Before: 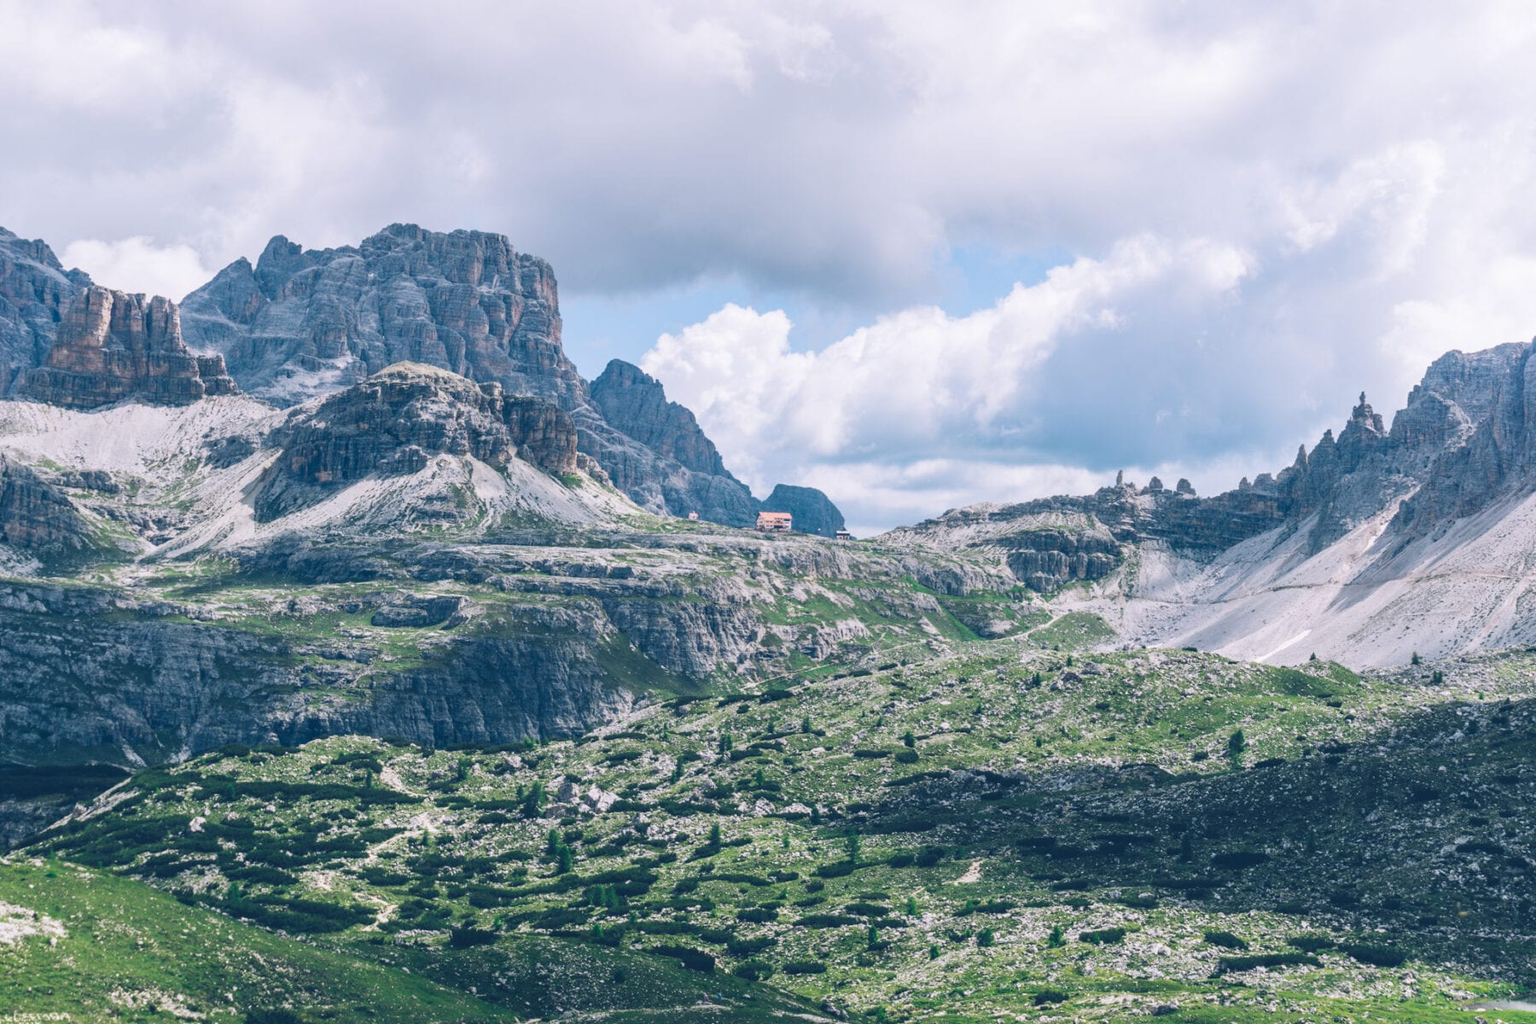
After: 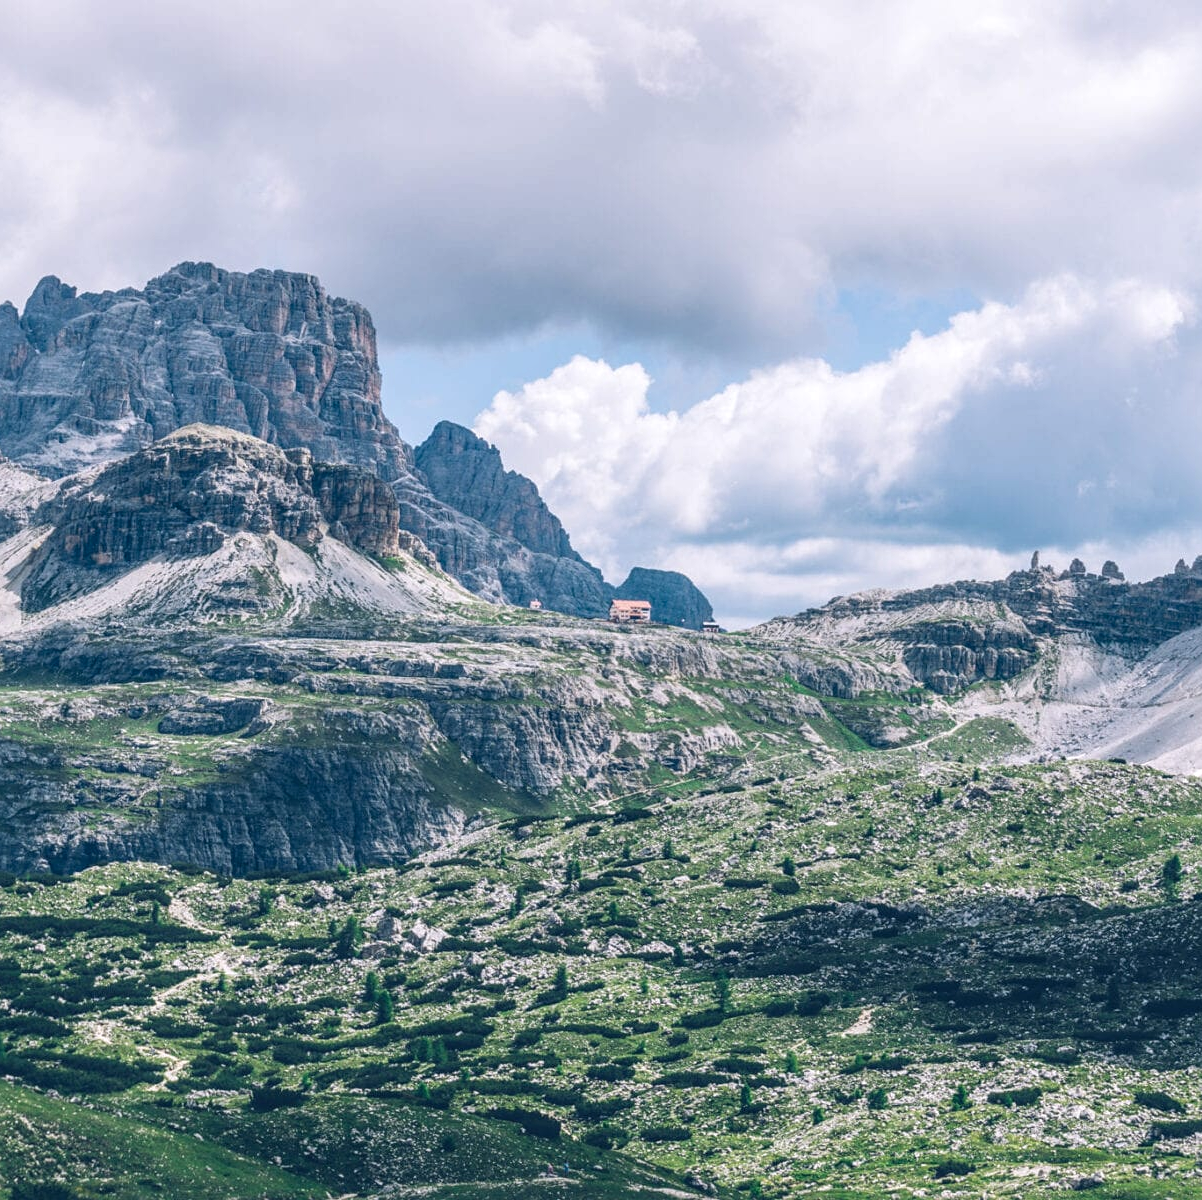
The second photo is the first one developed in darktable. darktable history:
sharpen: amount 0.206
local contrast: on, module defaults
crop: left 15.426%, right 17.784%
